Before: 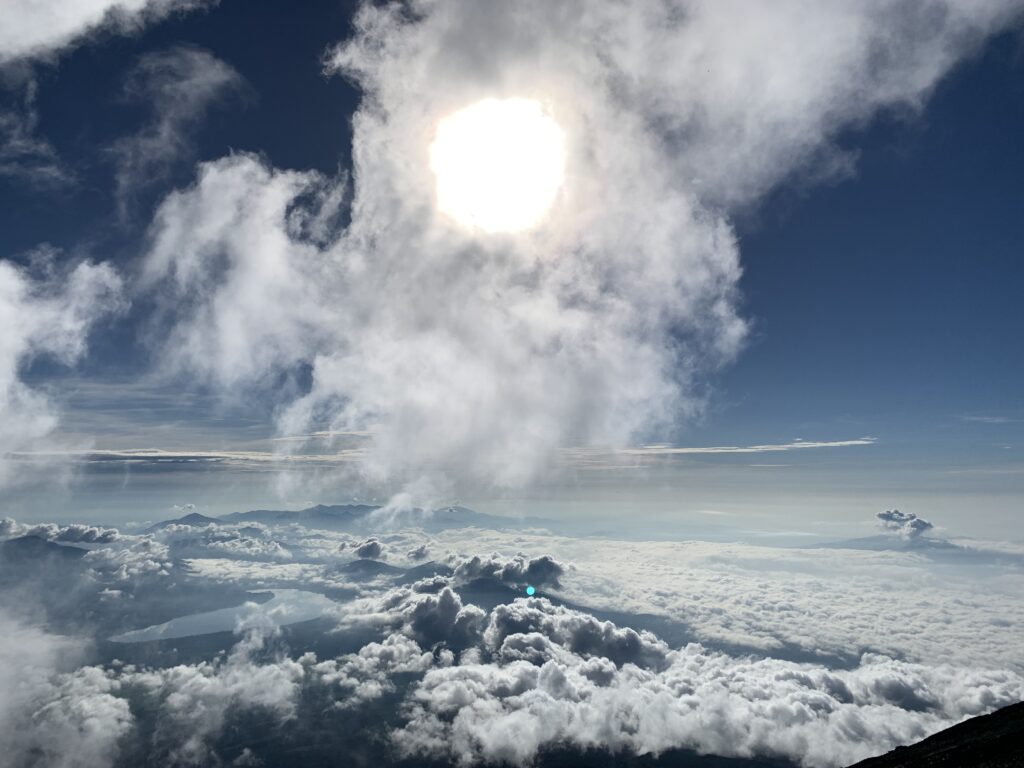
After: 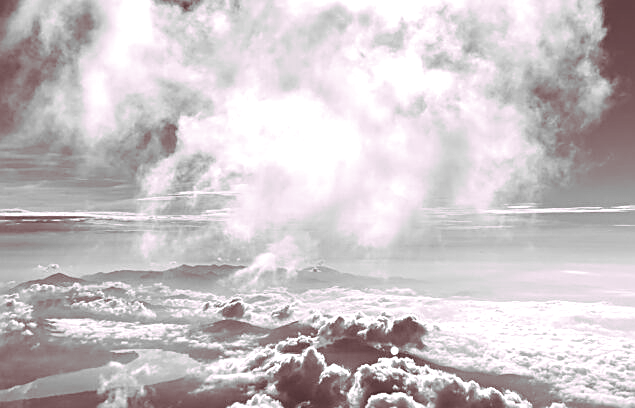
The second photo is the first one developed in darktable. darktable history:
exposure: black level correction 0, exposure 0.7 EV, compensate exposure bias true, compensate highlight preservation false
sharpen: on, module defaults
contrast brightness saturation: saturation -0.05
shadows and highlights: shadows 30.86, highlights 0, soften with gaussian
split-toning: highlights › hue 298.8°, highlights › saturation 0.73, compress 41.76%
crop: left 13.312%, top 31.28%, right 24.627%, bottom 15.582%
monochrome: on, module defaults
